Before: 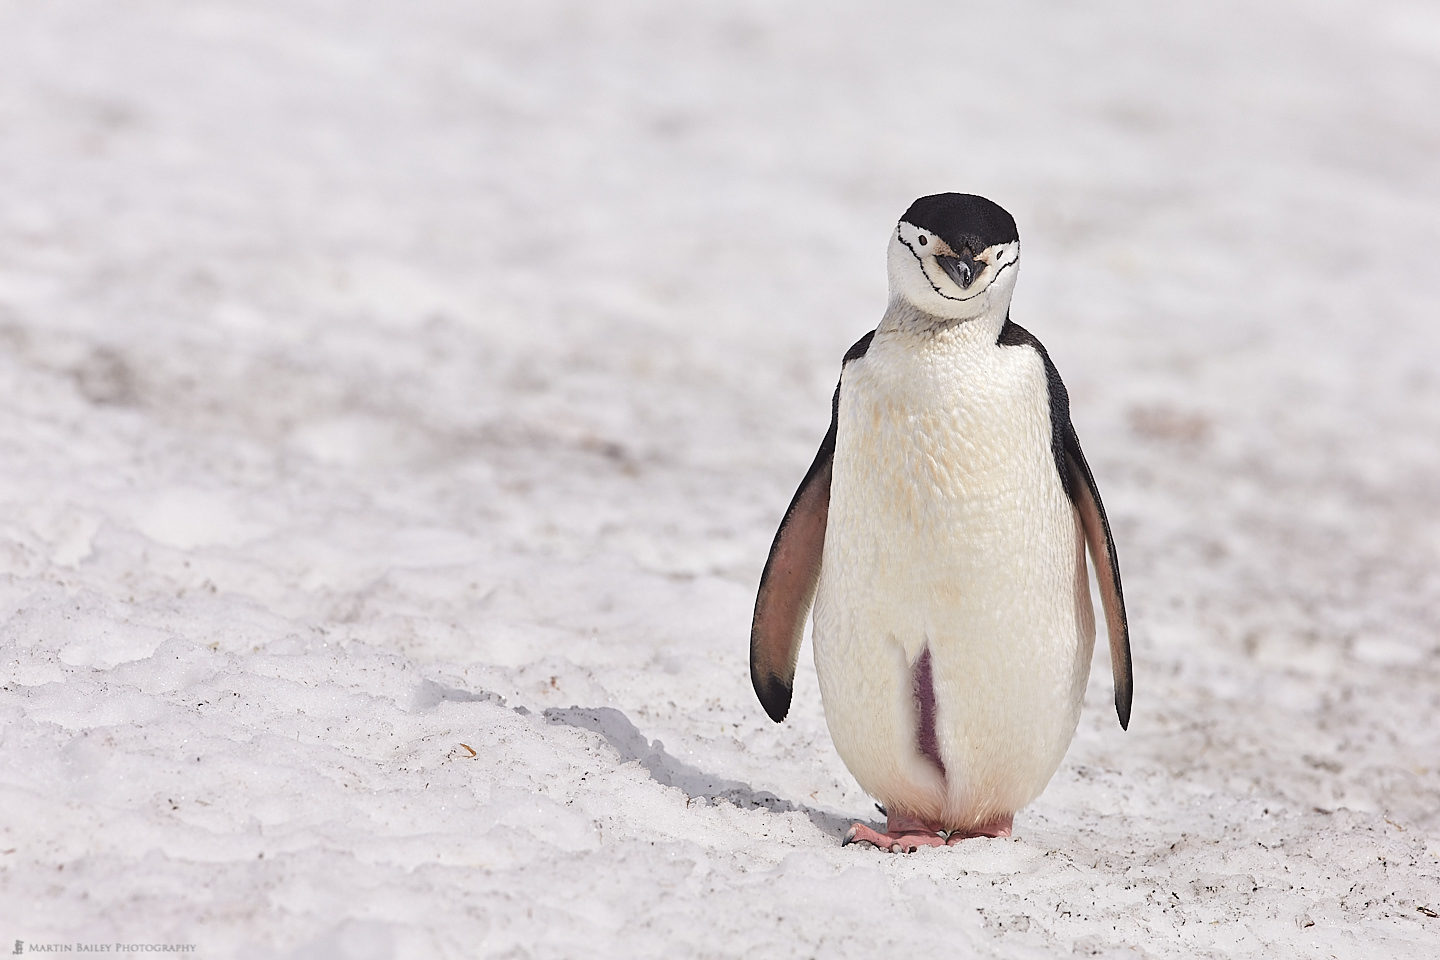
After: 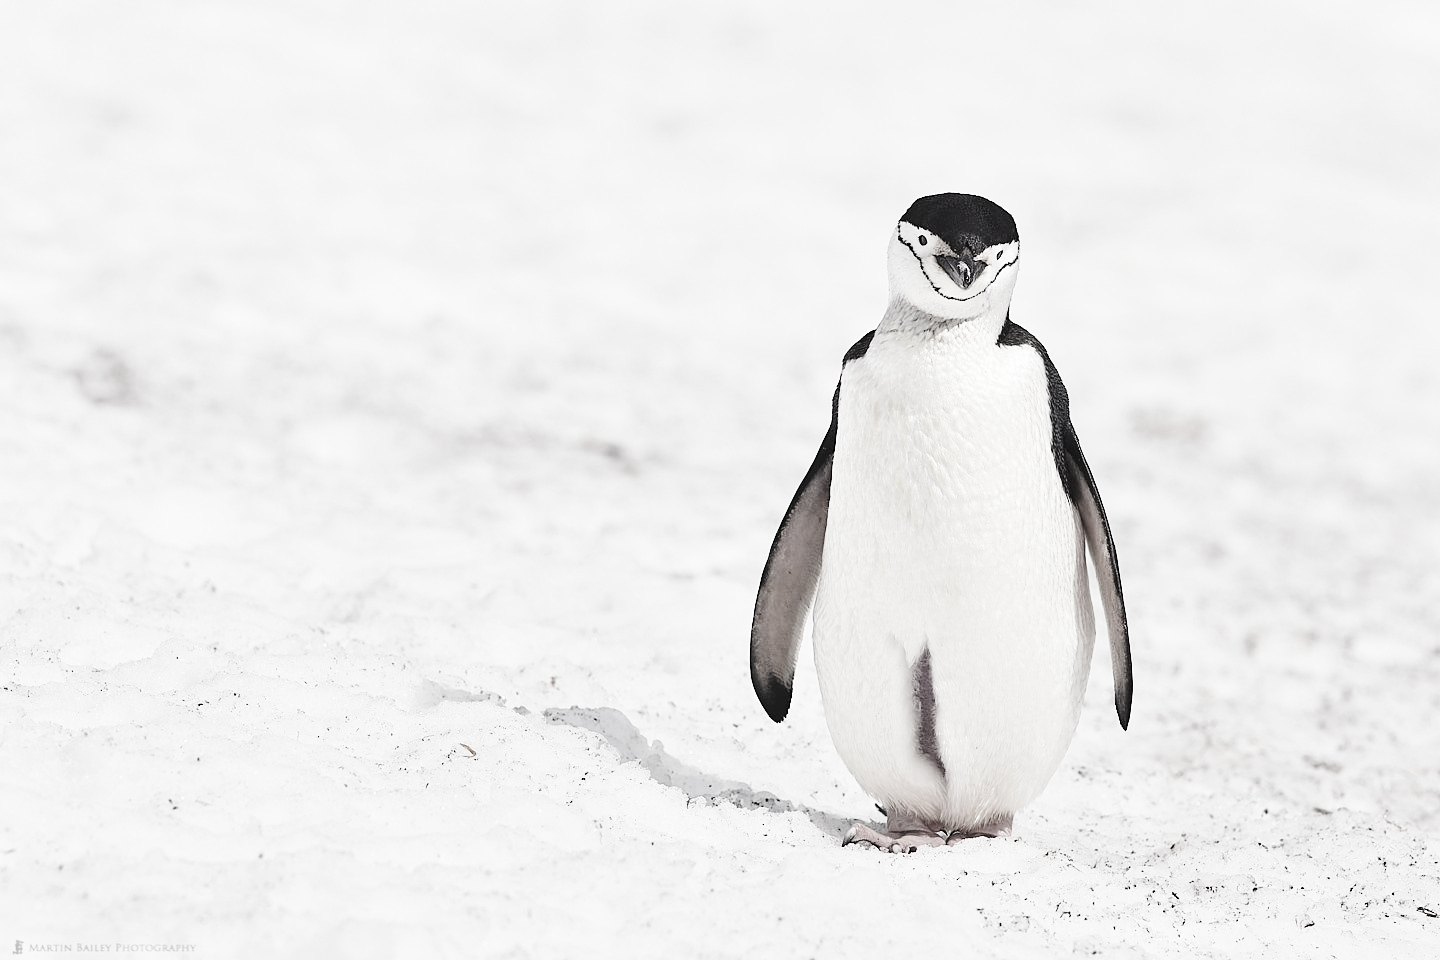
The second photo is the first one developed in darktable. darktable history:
base curve: curves: ch0 [(0, 0) (0.028, 0.03) (0.121, 0.232) (0.46, 0.748) (0.859, 0.968) (1, 1)], preserve colors none
color correction: saturation 0.2
